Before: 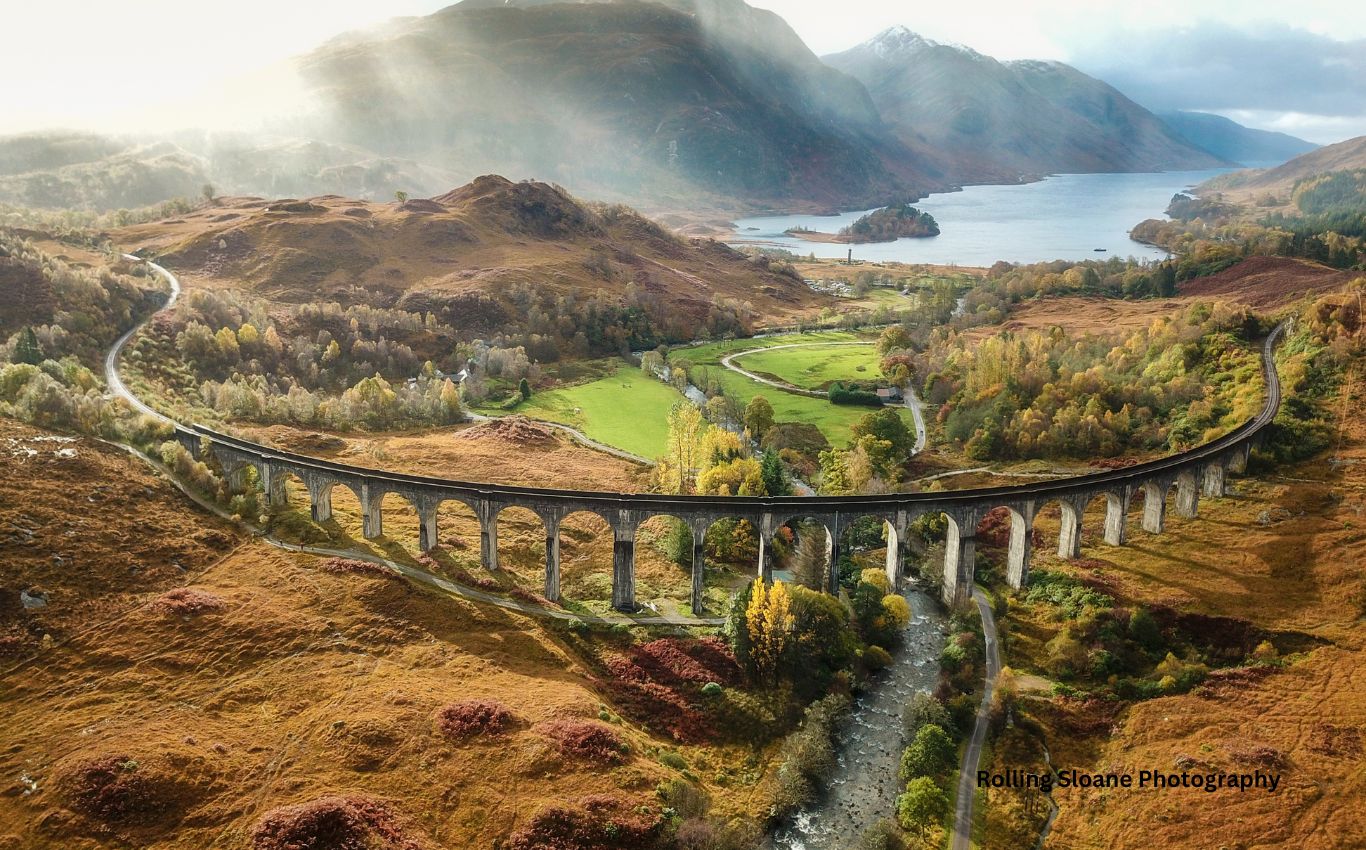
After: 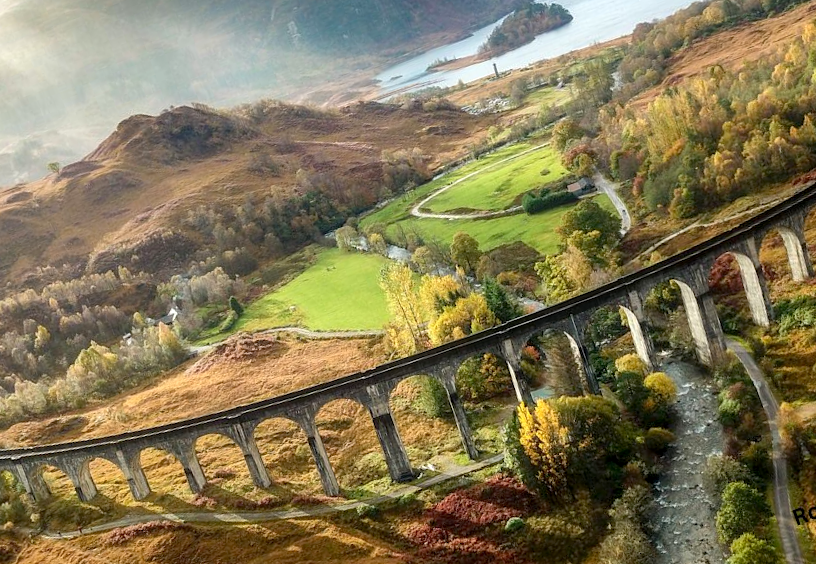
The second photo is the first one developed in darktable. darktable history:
exposure: black level correction 0.005, exposure 0.276 EV, compensate highlight preservation false
crop and rotate: angle 19.96°, left 6.773%, right 4.26%, bottom 1.137%
